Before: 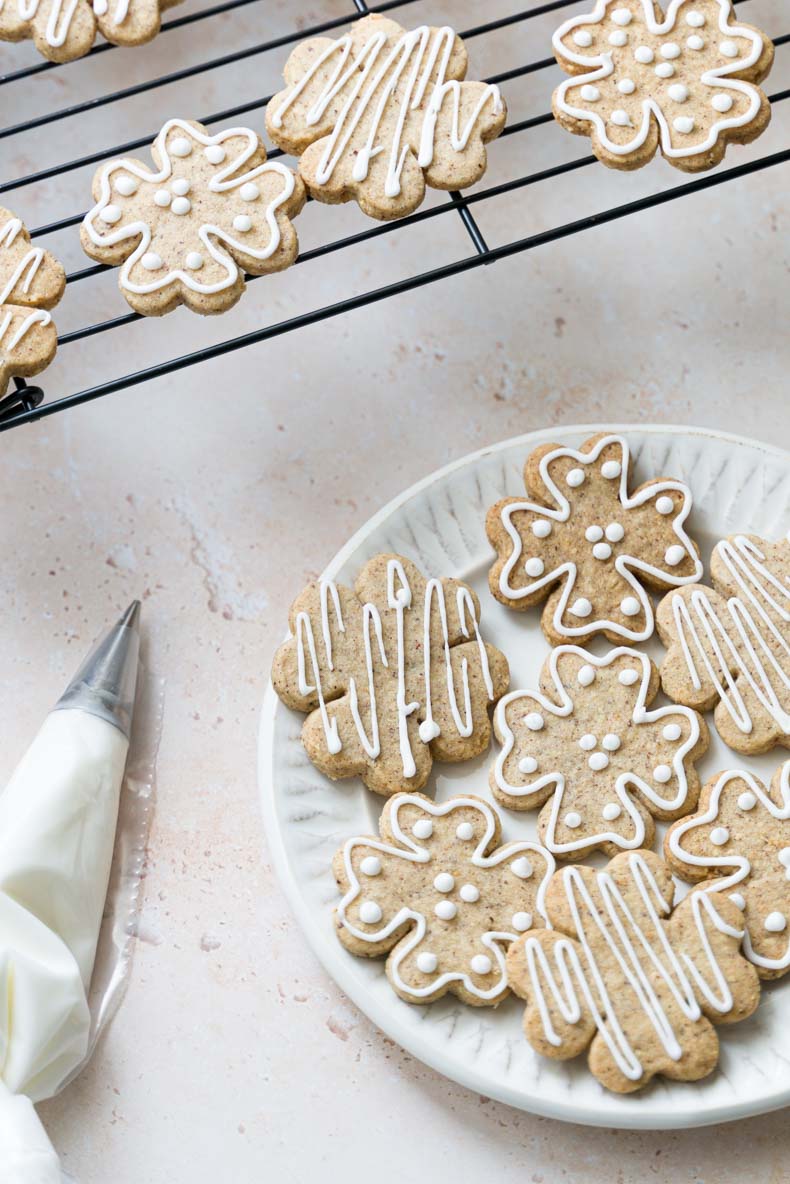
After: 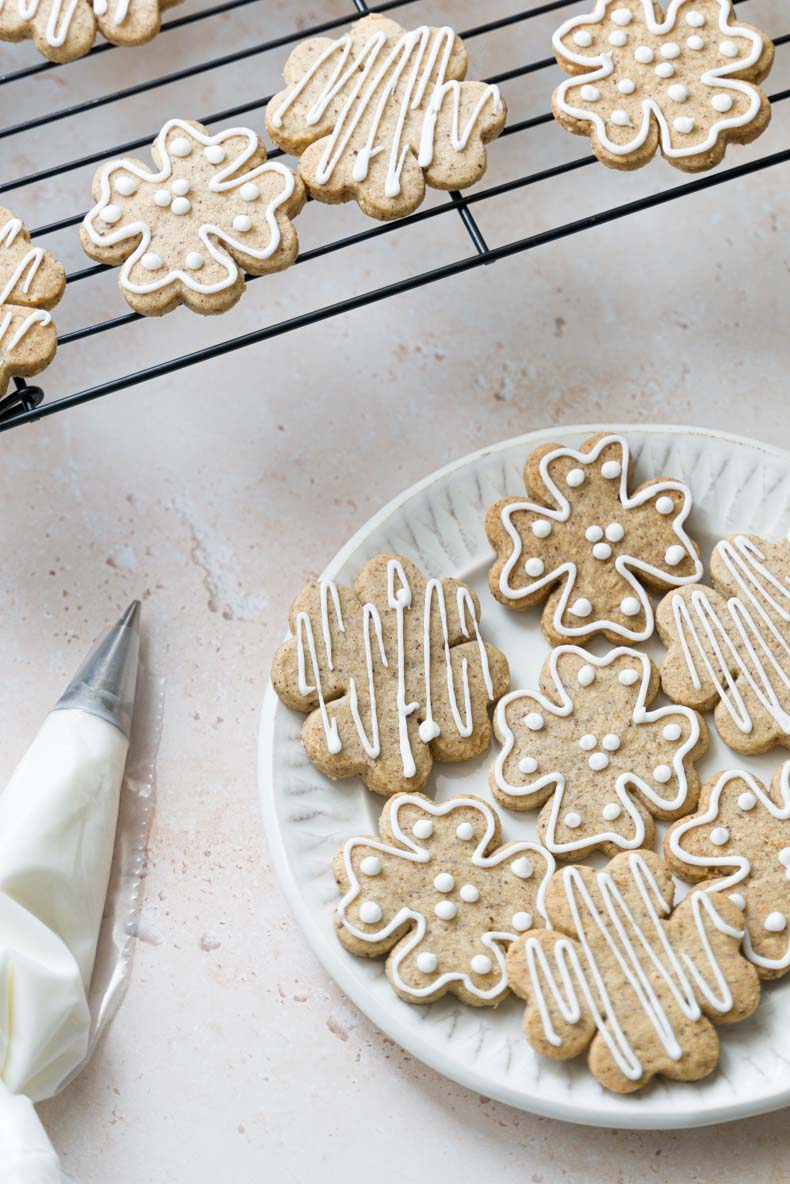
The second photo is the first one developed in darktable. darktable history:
shadows and highlights: shadows 25.54, highlights -24.37
